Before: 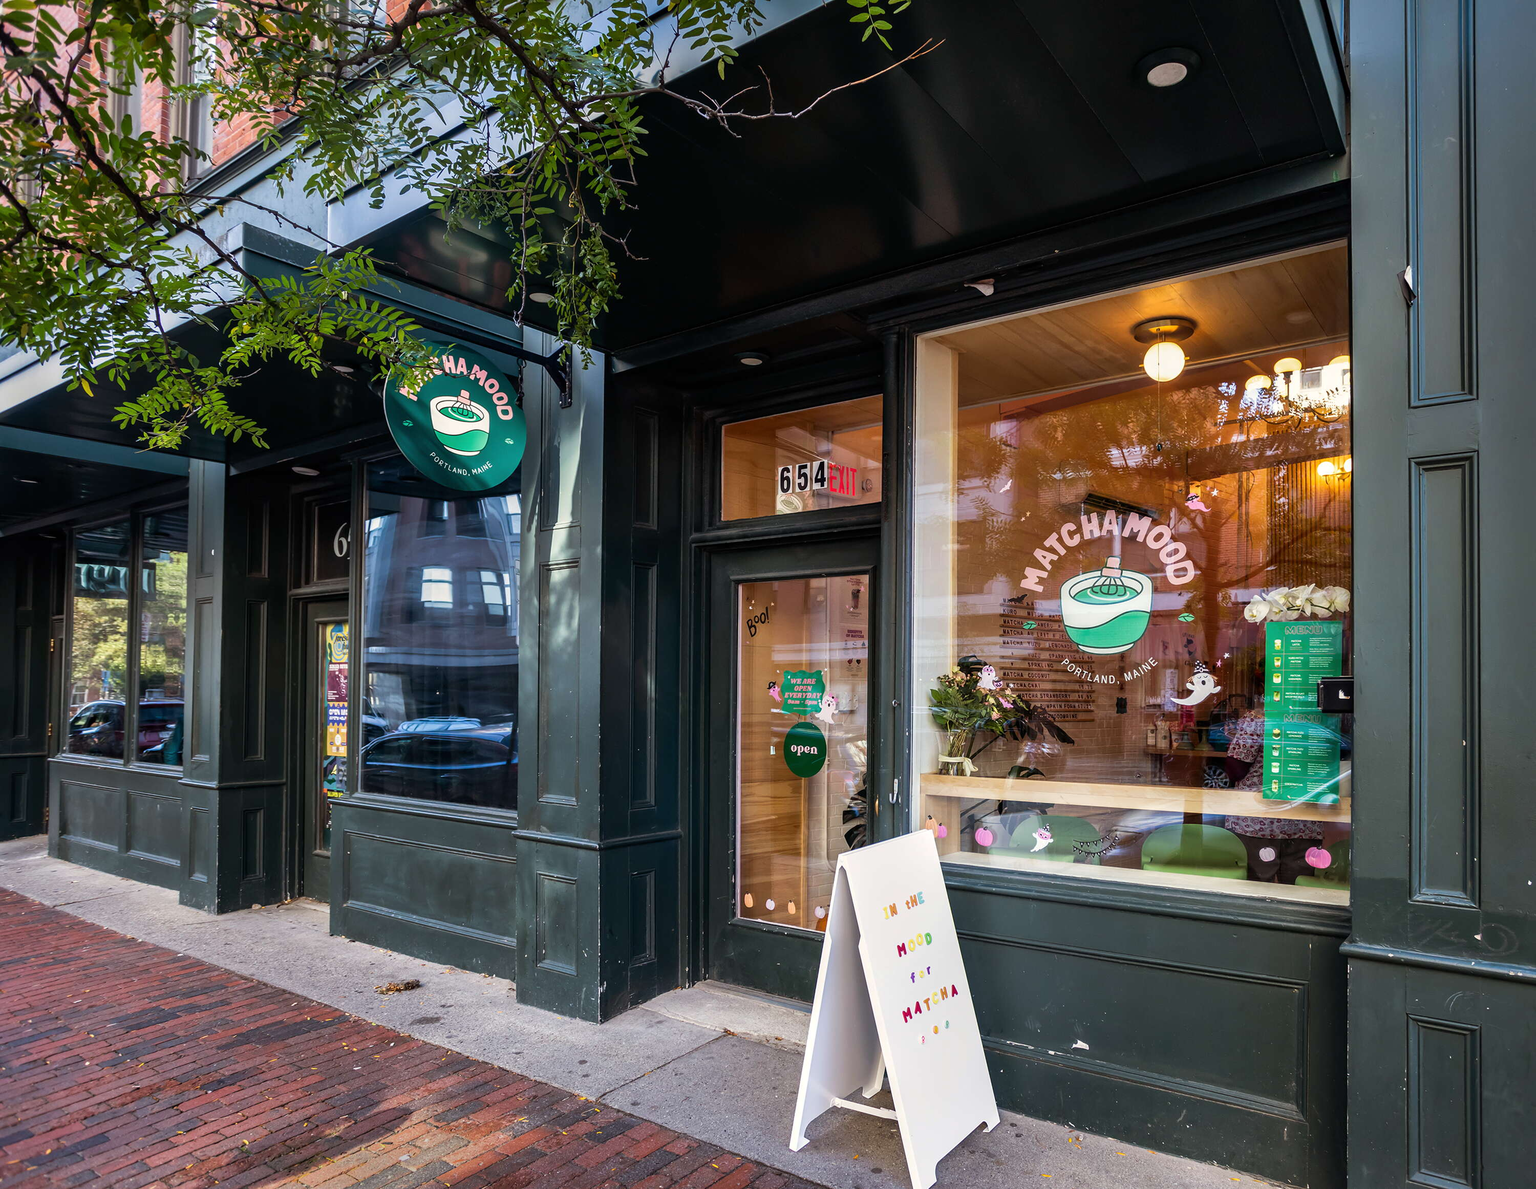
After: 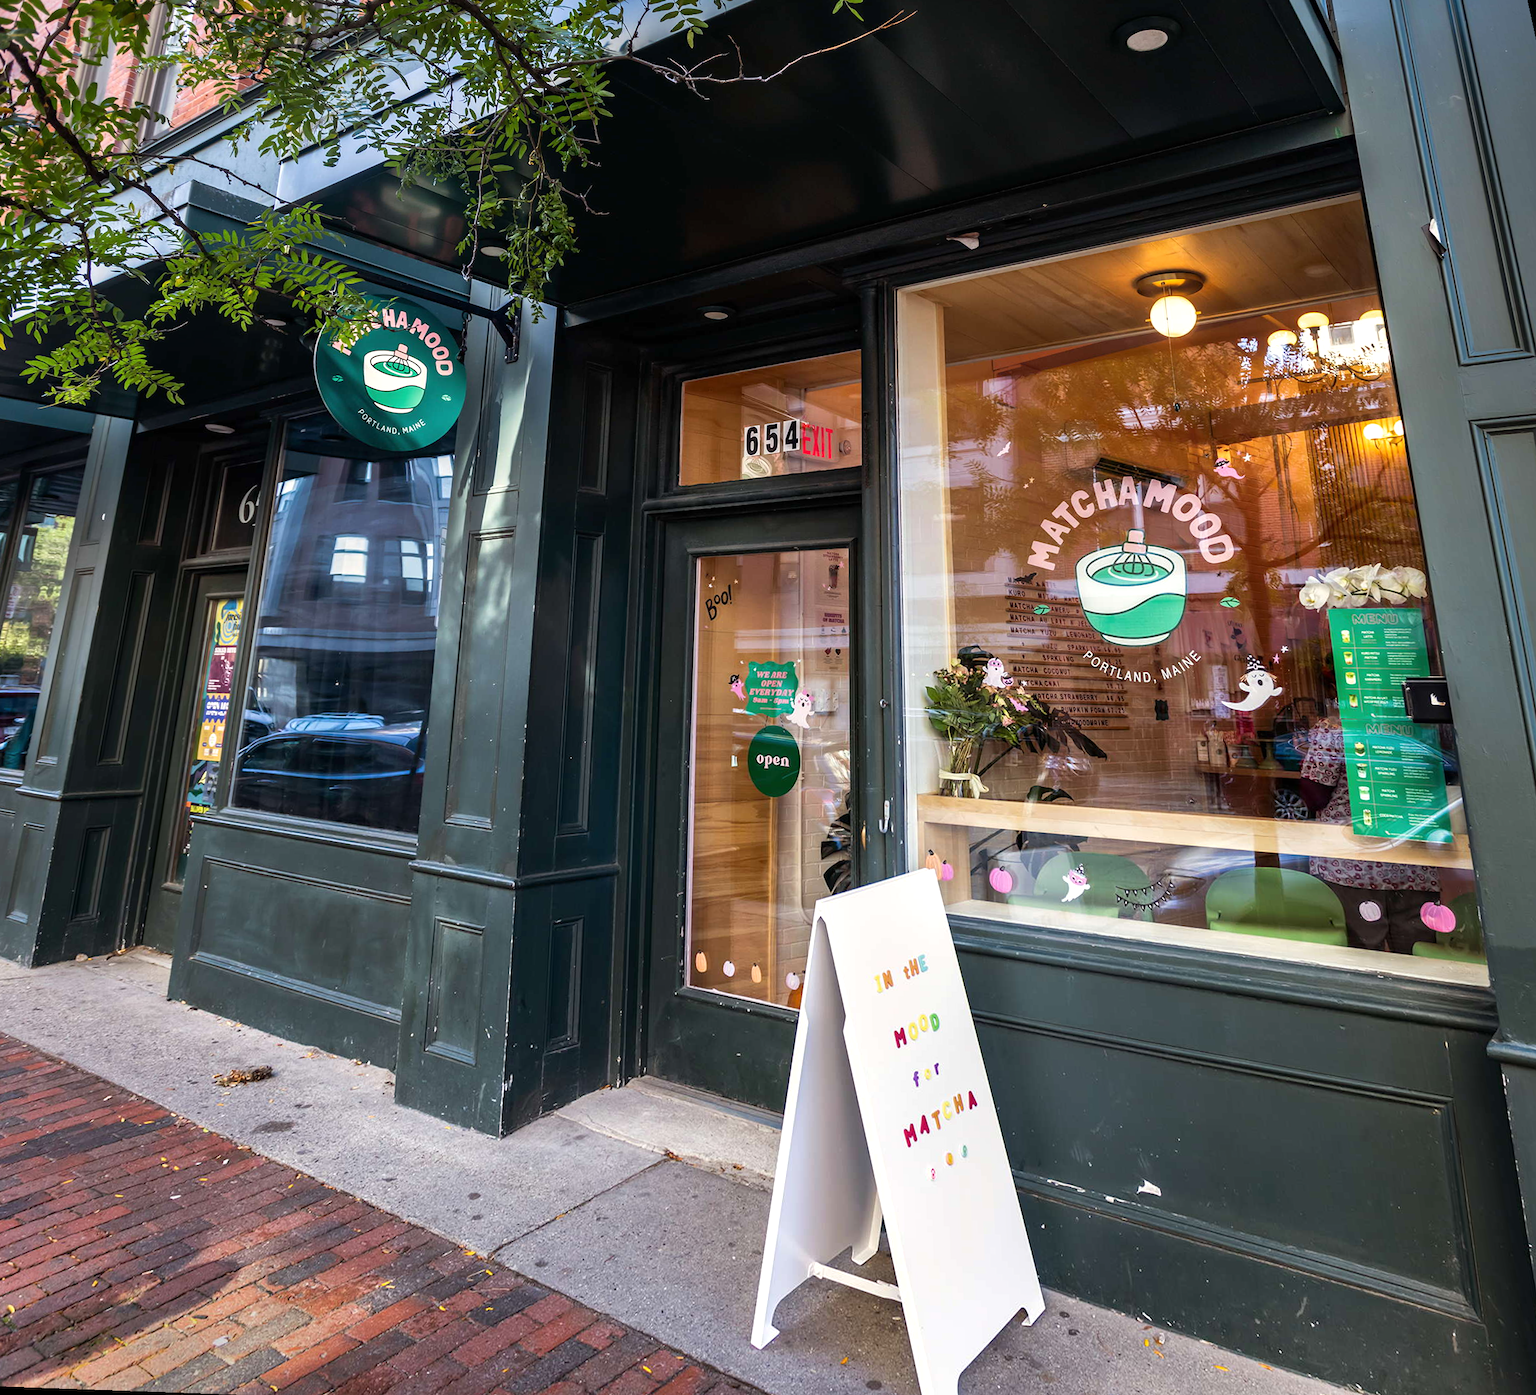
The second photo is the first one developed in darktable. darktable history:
rotate and perspective: rotation 0.72°, lens shift (vertical) -0.352, lens shift (horizontal) -0.051, crop left 0.152, crop right 0.859, crop top 0.019, crop bottom 0.964
exposure: exposure 0.2 EV, compensate highlight preservation false
